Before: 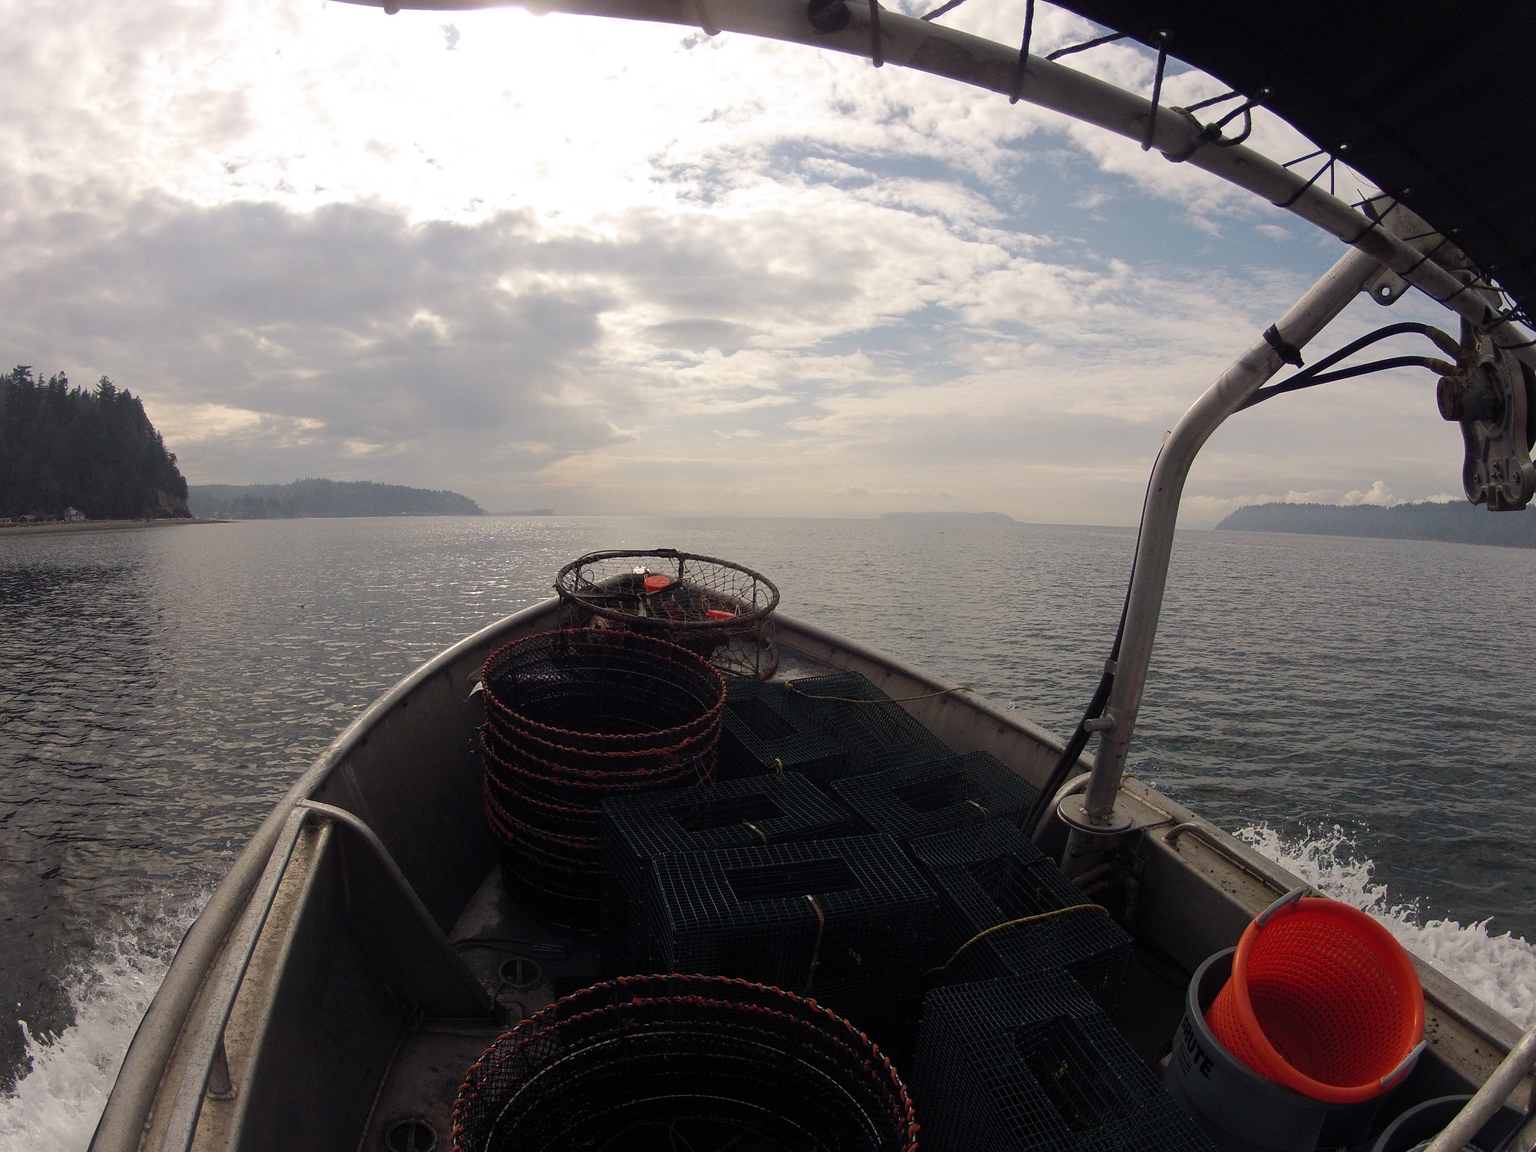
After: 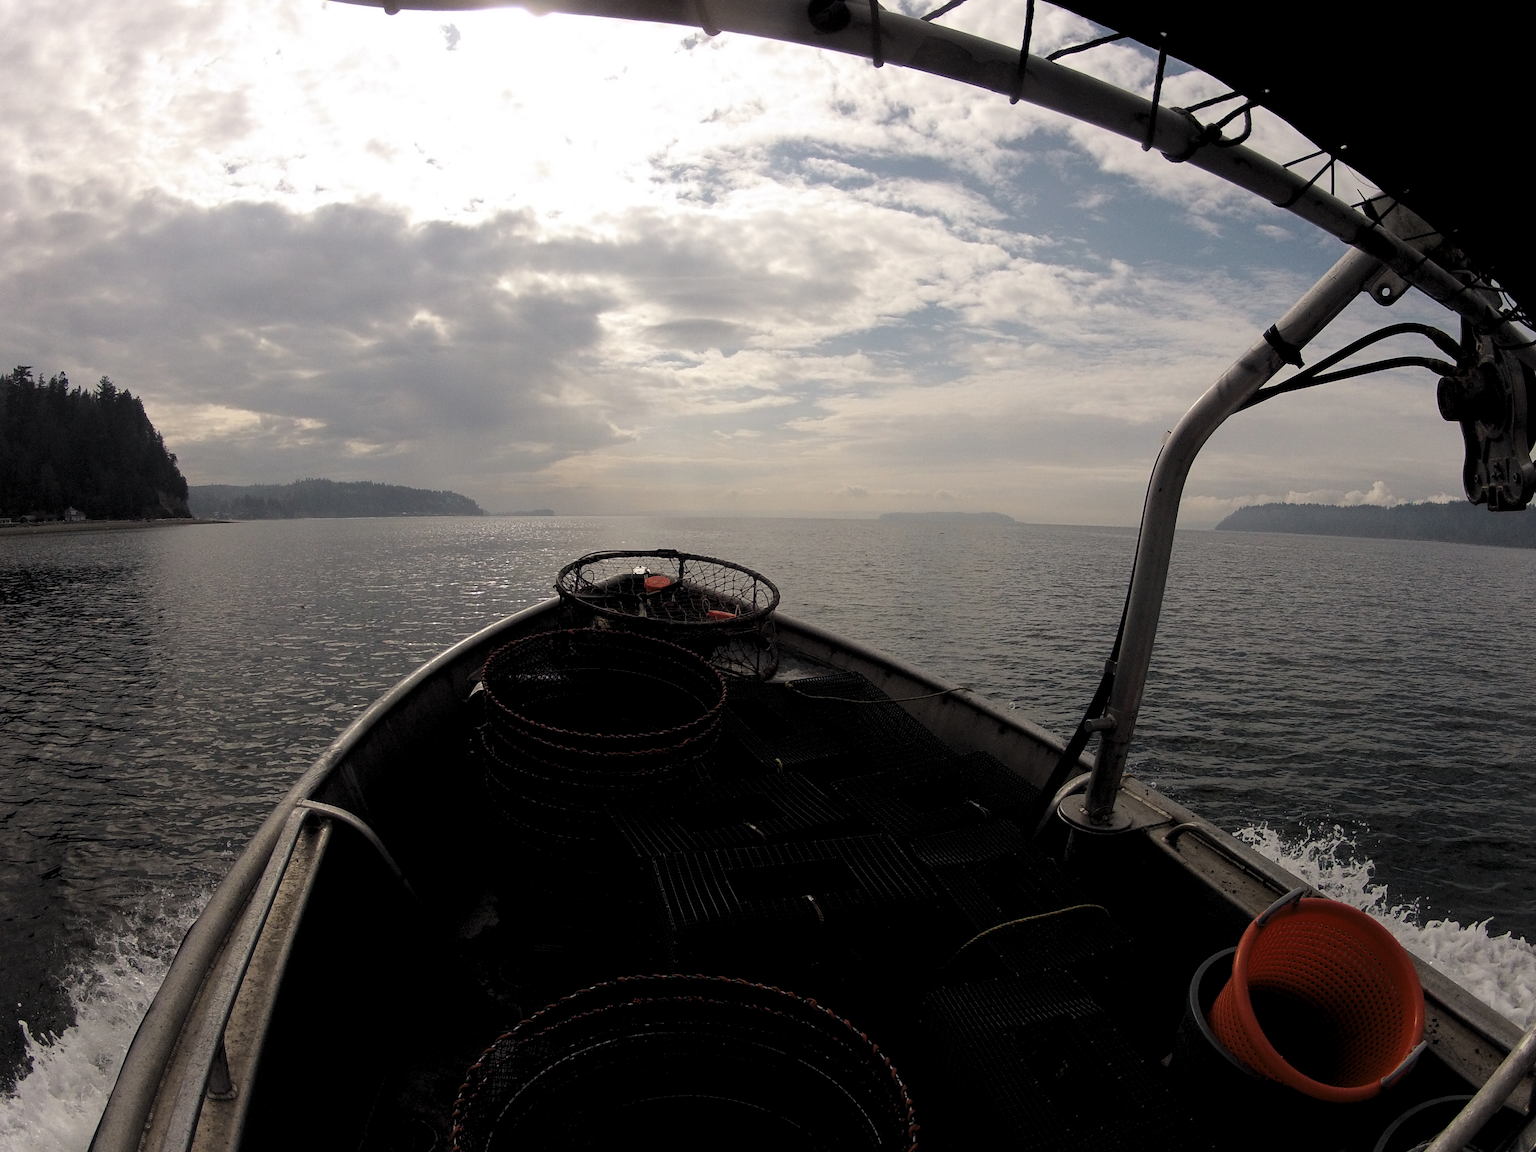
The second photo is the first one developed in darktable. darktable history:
exposure: black level correction 0.001, compensate highlight preservation false
levels: levels [0.116, 0.574, 1]
